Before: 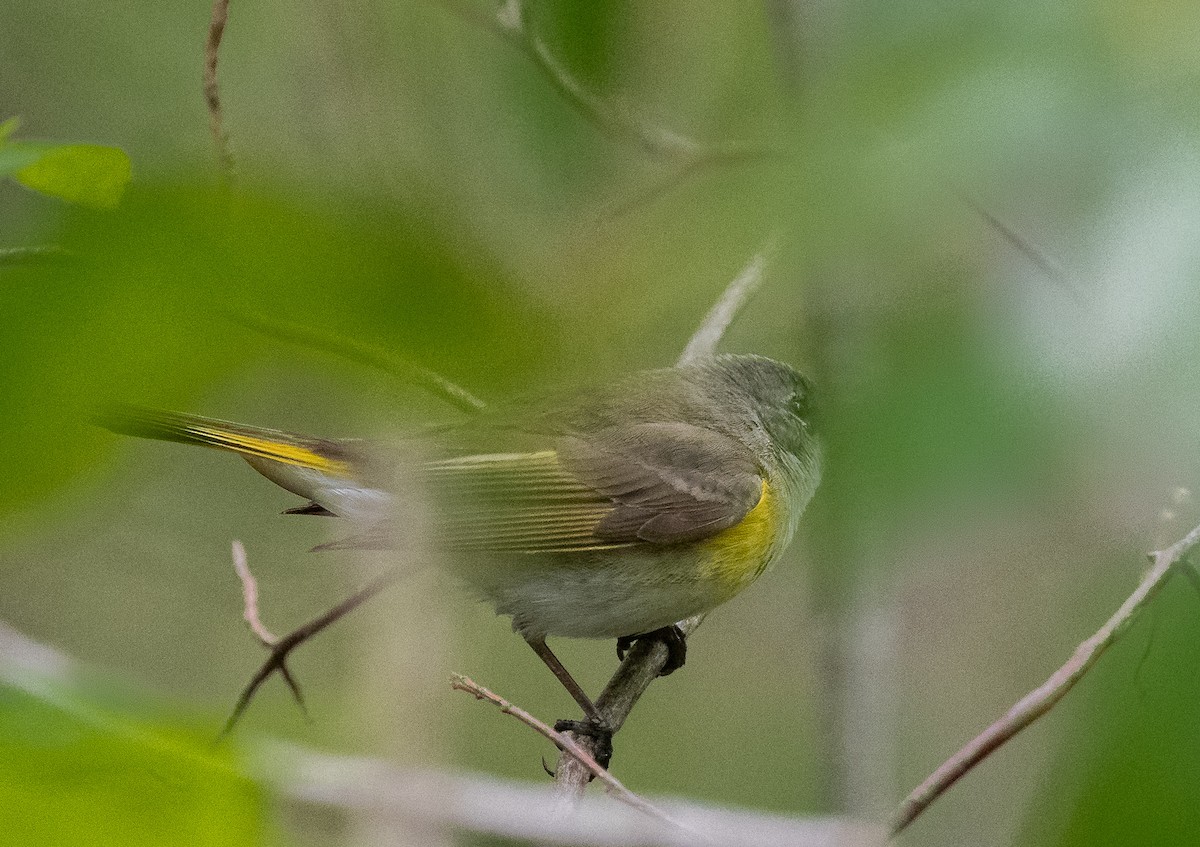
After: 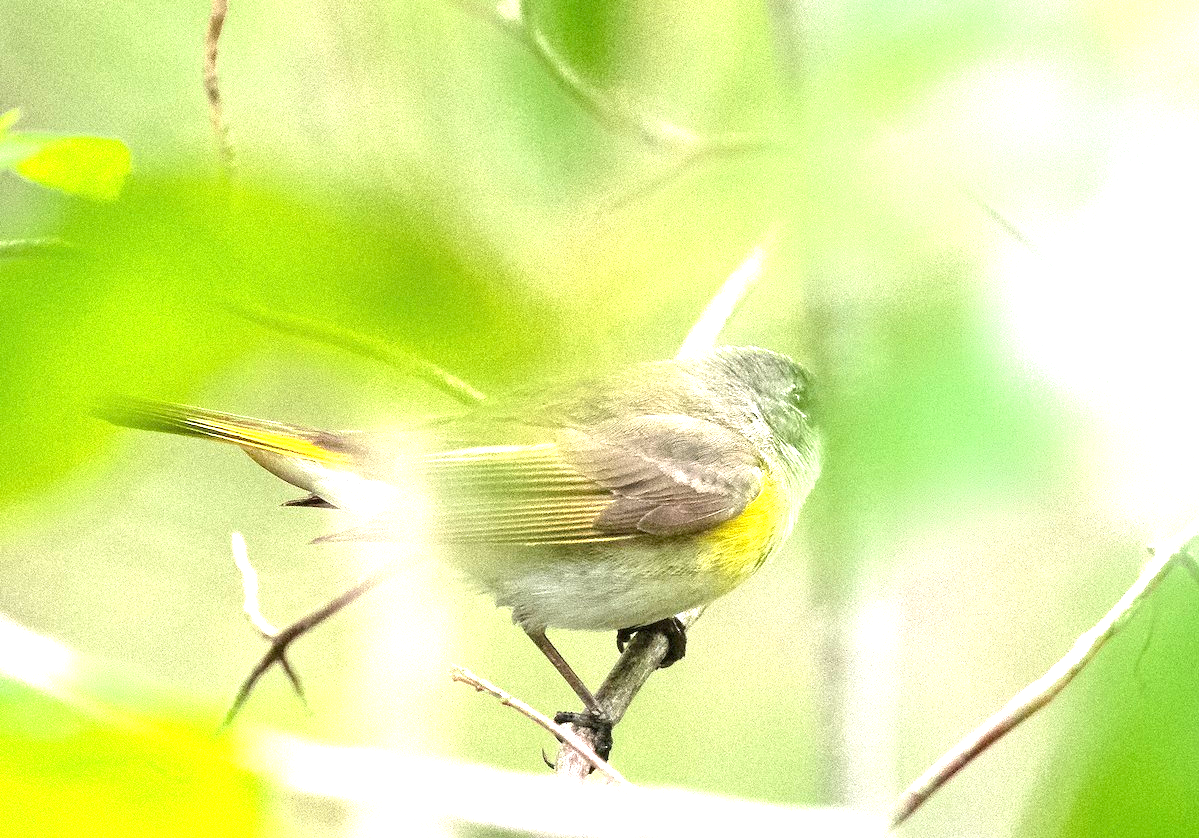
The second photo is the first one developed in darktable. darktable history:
crop: top 1.049%, right 0.001%
exposure: exposure 2.25 EV, compensate highlight preservation false
